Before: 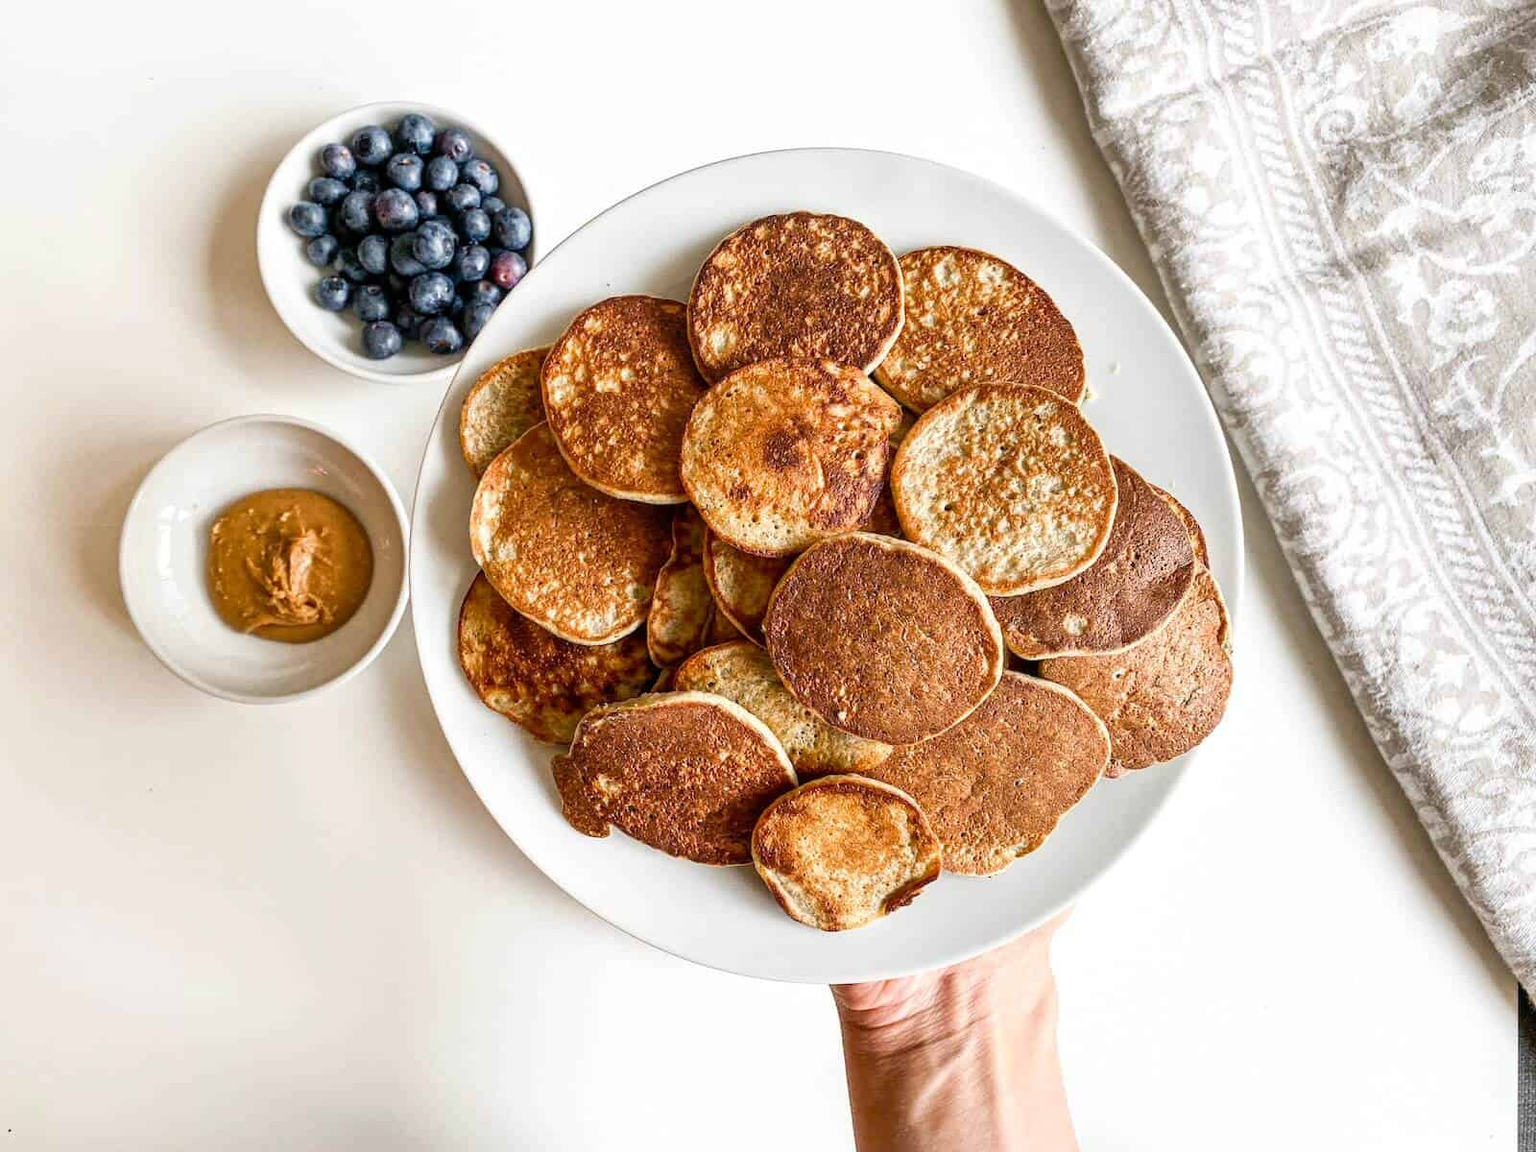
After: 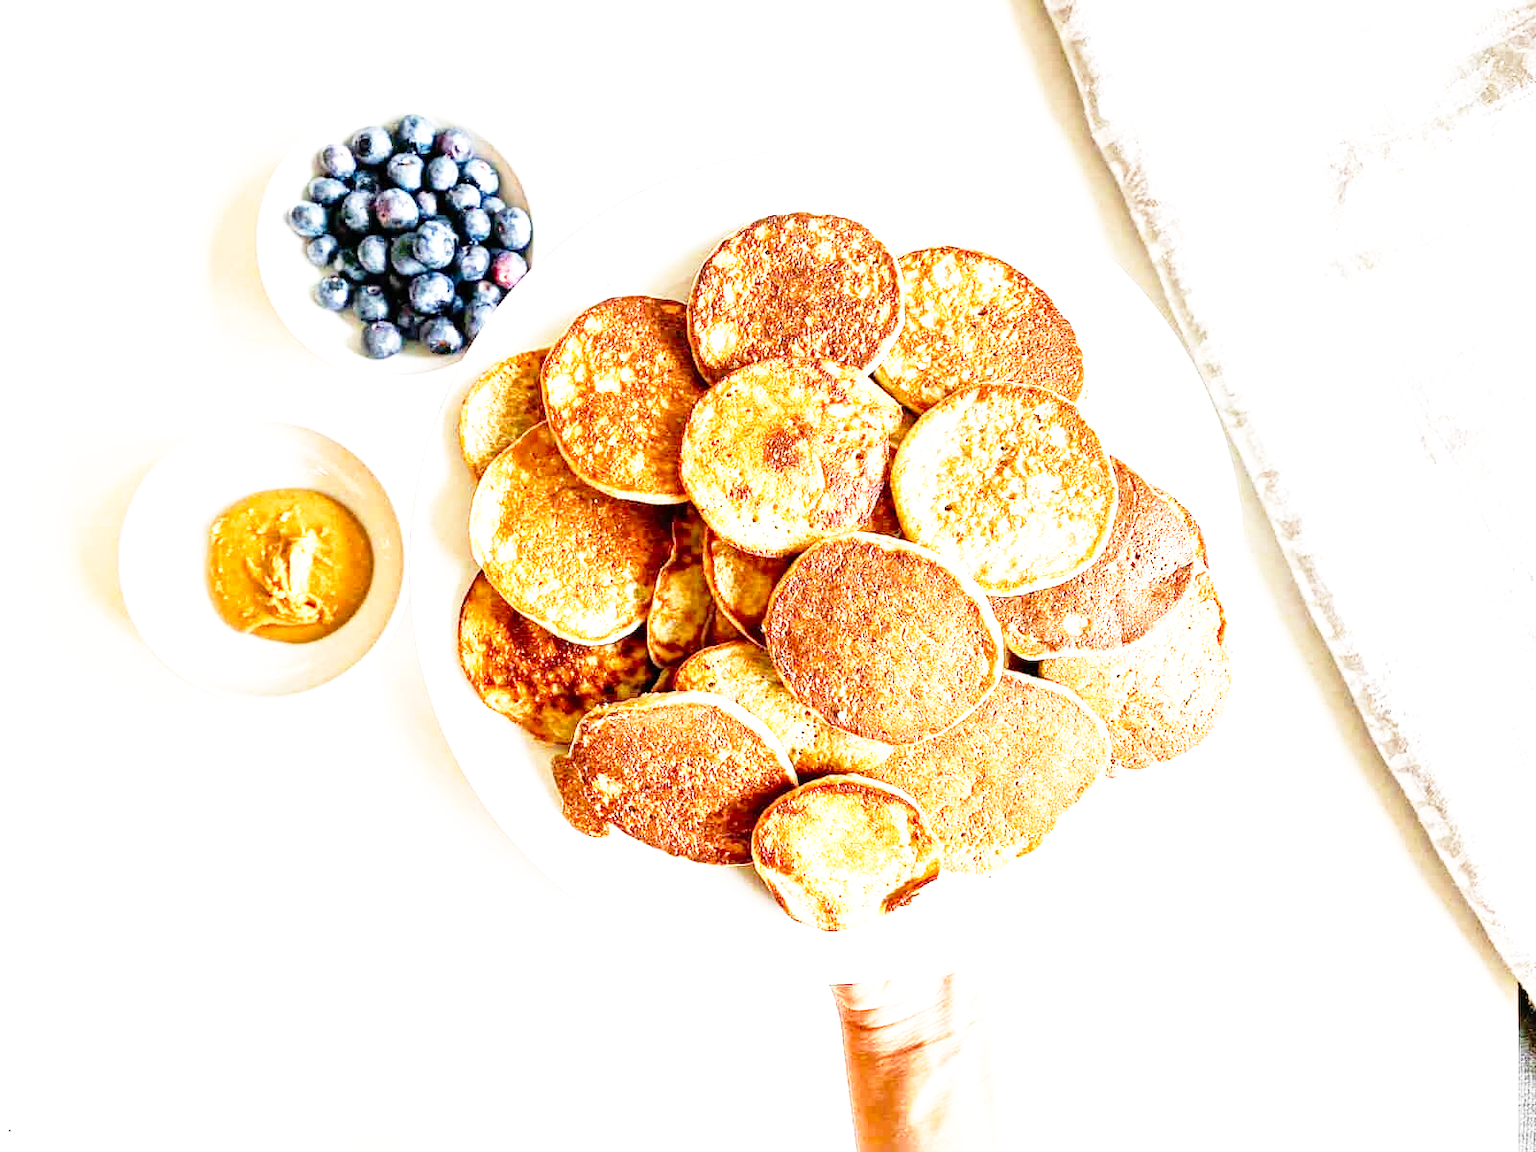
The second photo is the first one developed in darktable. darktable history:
base curve: curves: ch0 [(0, 0) (0.012, 0.01) (0.073, 0.168) (0.31, 0.711) (0.645, 0.957) (1, 1)], preserve colors none
exposure: exposure 0.946 EV, compensate exposure bias true, compensate highlight preservation false
